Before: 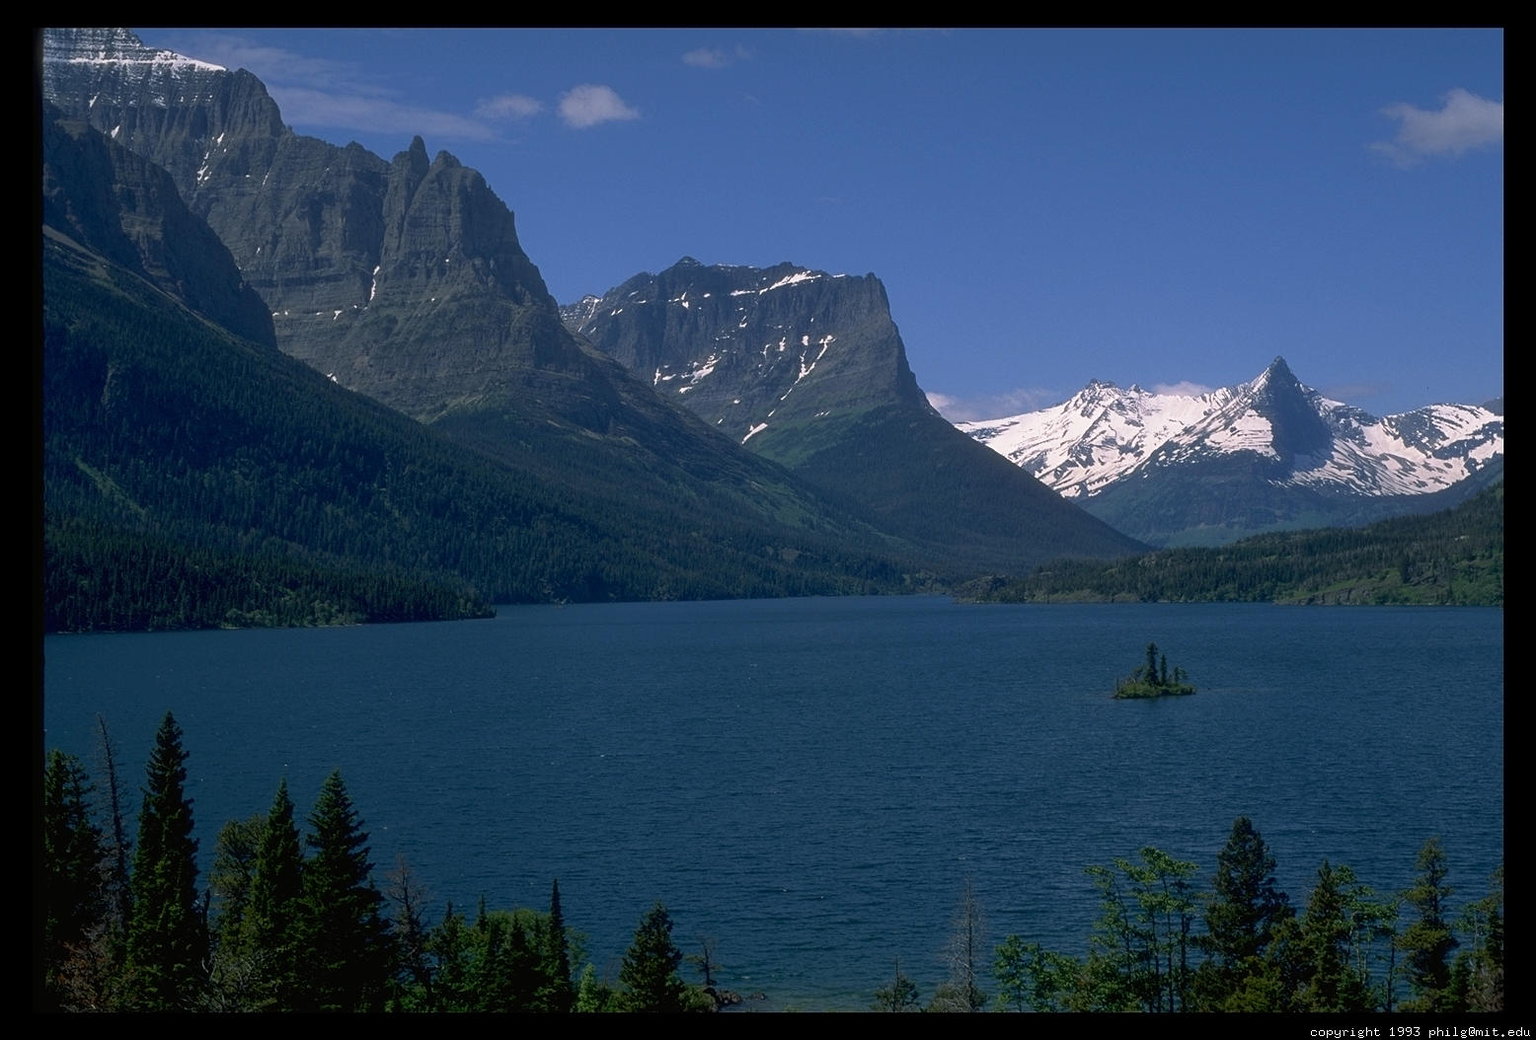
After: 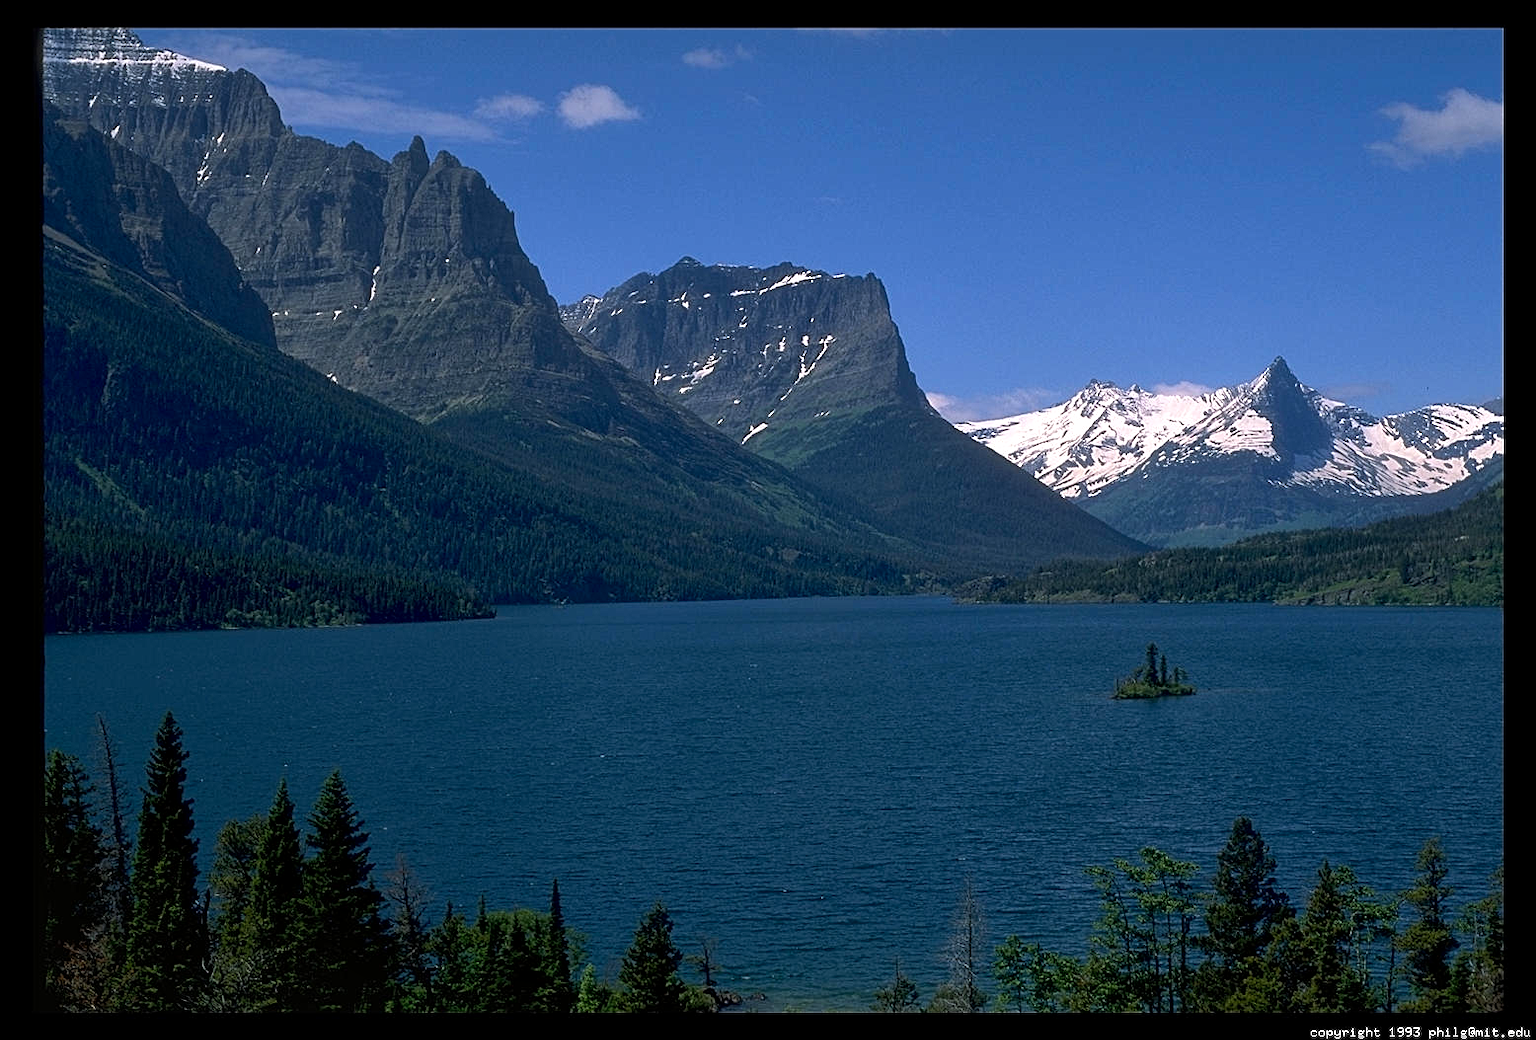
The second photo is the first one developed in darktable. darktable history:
local contrast: mode bilateral grid, contrast 20, coarseness 49, detail 119%, midtone range 0.2
color balance rgb: linear chroma grading › global chroma 15.487%, perceptual saturation grading › global saturation 0.566%, perceptual brilliance grading › highlights 6.704%, perceptual brilliance grading › mid-tones 17.115%, perceptual brilliance grading › shadows -5.292%
sharpen: radius 2.123, amount 0.389, threshold 0.024
color correction: highlights b* -0.031, saturation 0.986
